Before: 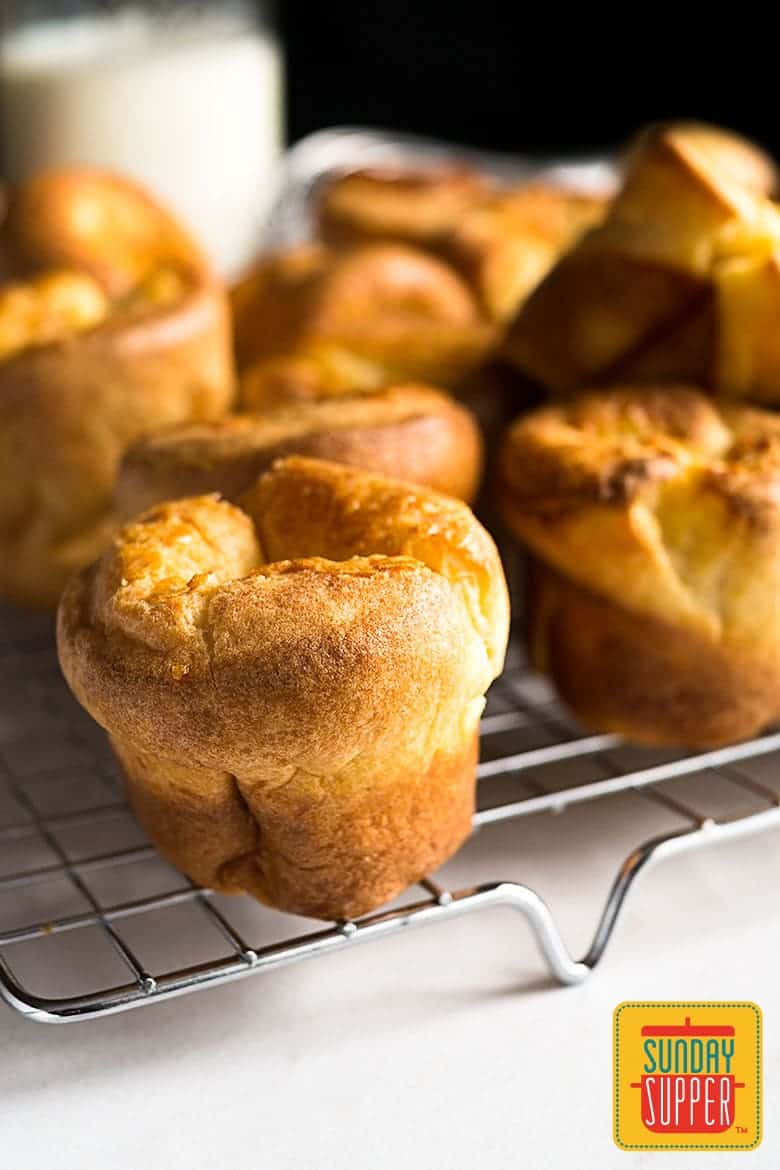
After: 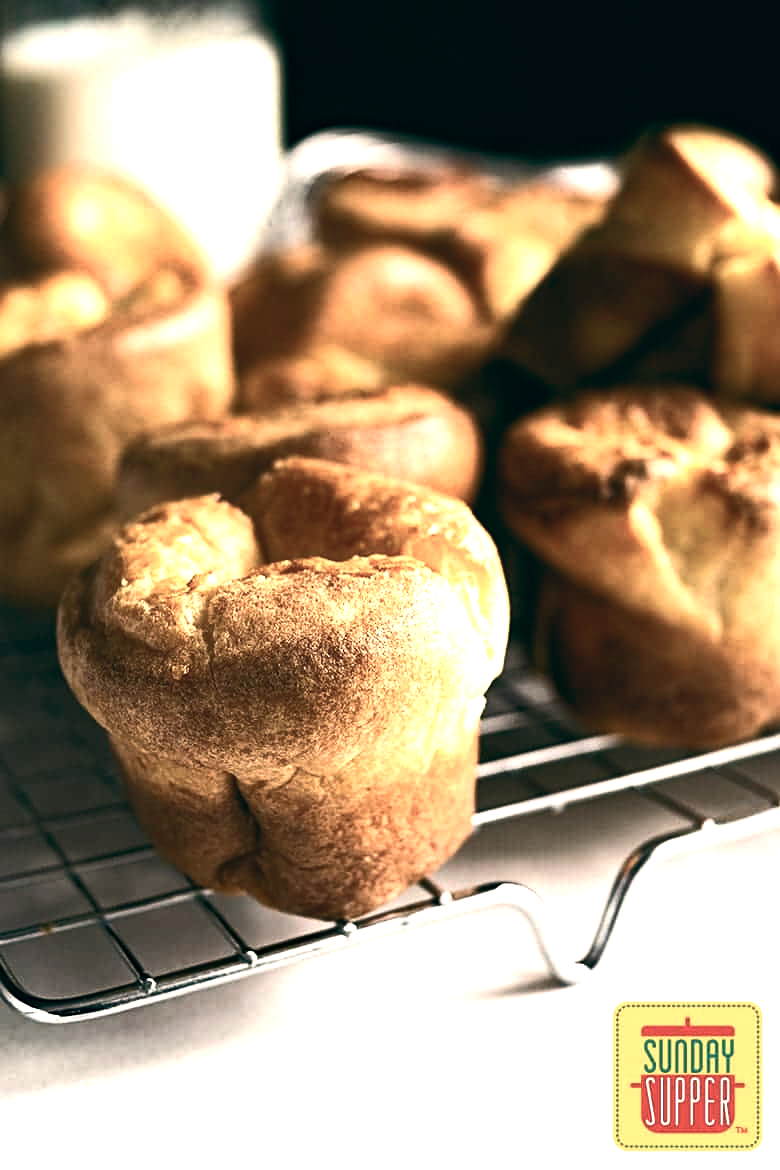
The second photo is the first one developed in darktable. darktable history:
exposure: exposure 0.6 EV, compensate highlight preservation false
color balance: lift [1.005, 0.99, 1.007, 1.01], gamma [1, 0.979, 1.011, 1.021], gain [0.923, 1.098, 1.025, 0.902], input saturation 90.45%, contrast 7.73%, output saturation 105.91%
color balance rgb: perceptual saturation grading › highlights -31.88%, perceptual saturation grading › mid-tones 5.8%, perceptual saturation grading › shadows 18.12%, perceptual brilliance grading › highlights 3.62%, perceptual brilliance grading › mid-tones -18.12%, perceptual brilliance grading › shadows -41.3%
haze removal: compatibility mode true, adaptive false
